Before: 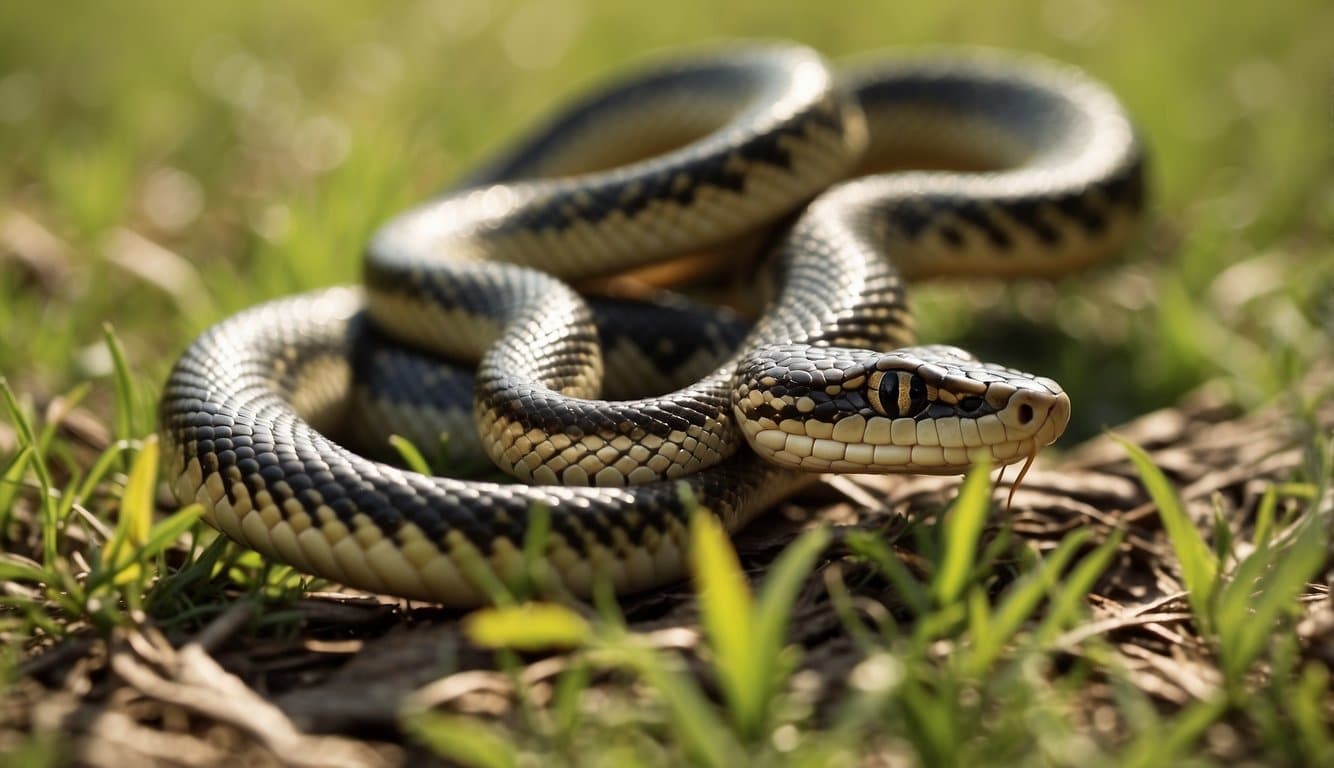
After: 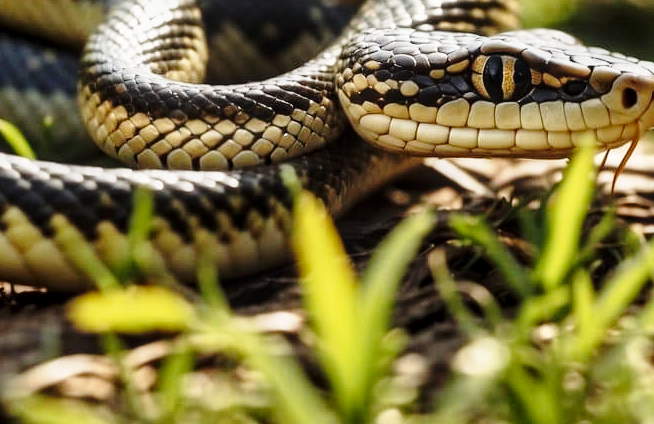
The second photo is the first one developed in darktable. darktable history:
crop: left 29.708%, top 41.275%, right 21.235%, bottom 3.48%
local contrast: on, module defaults
base curve: curves: ch0 [(0, 0) (0.028, 0.03) (0.121, 0.232) (0.46, 0.748) (0.859, 0.968) (1, 1)], preserve colors none
